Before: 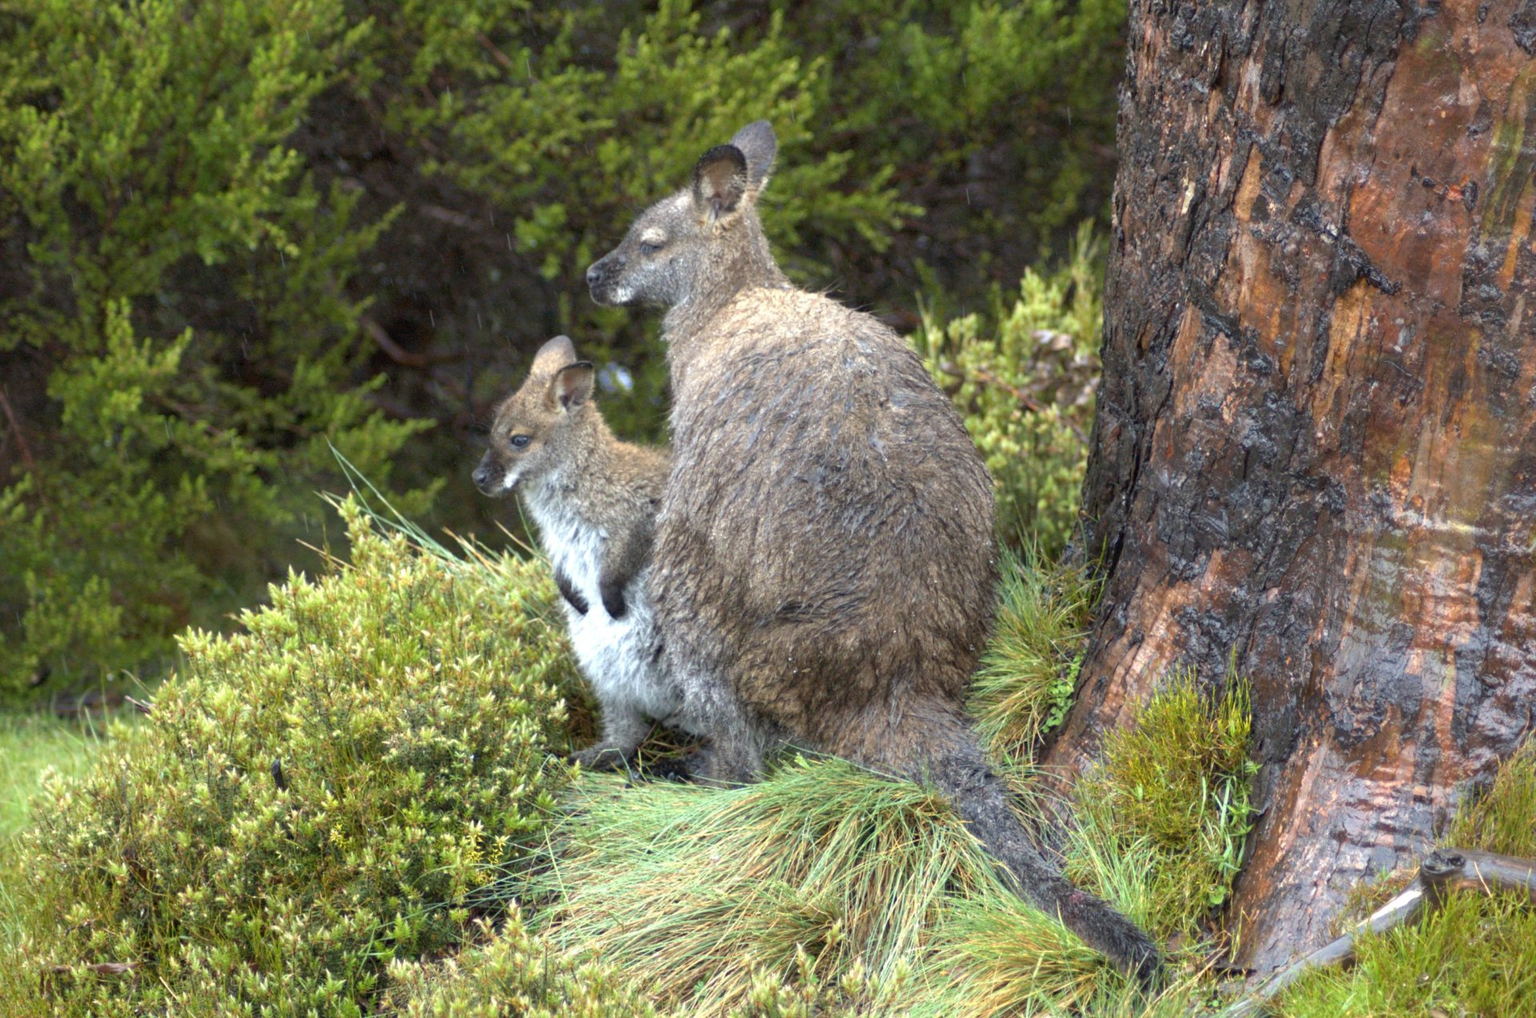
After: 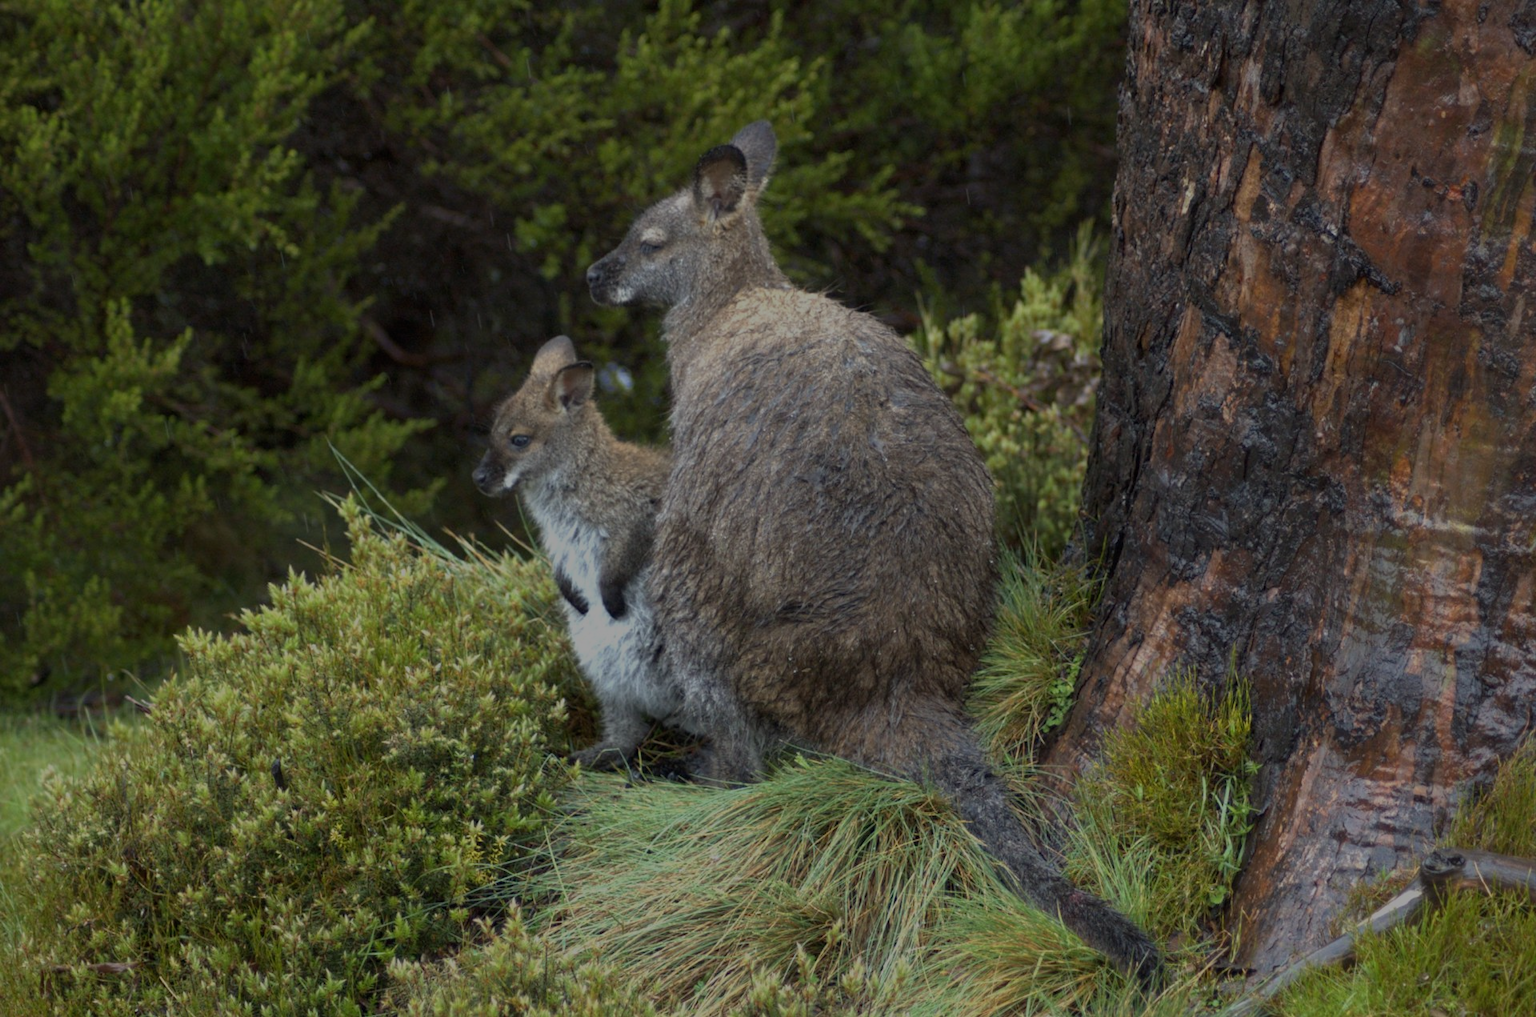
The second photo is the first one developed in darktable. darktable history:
exposure: exposure -1.504 EV, compensate exposure bias true, compensate highlight preservation false
